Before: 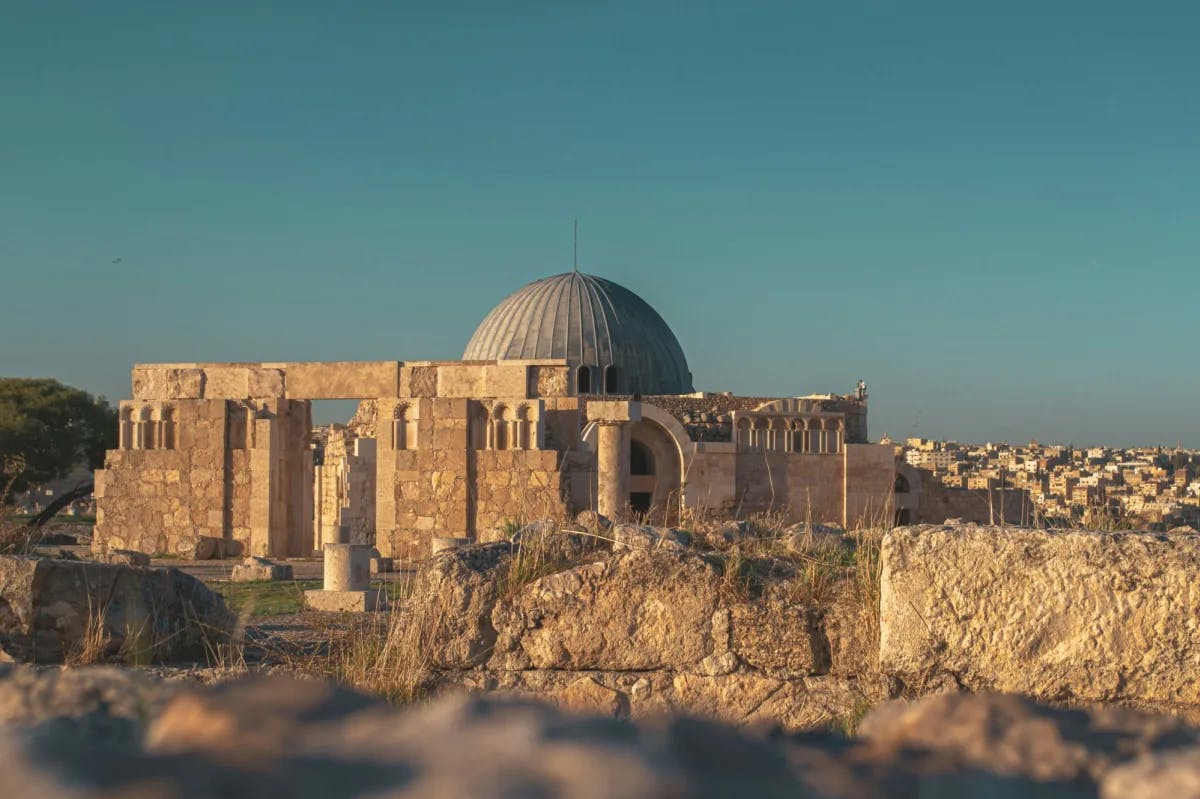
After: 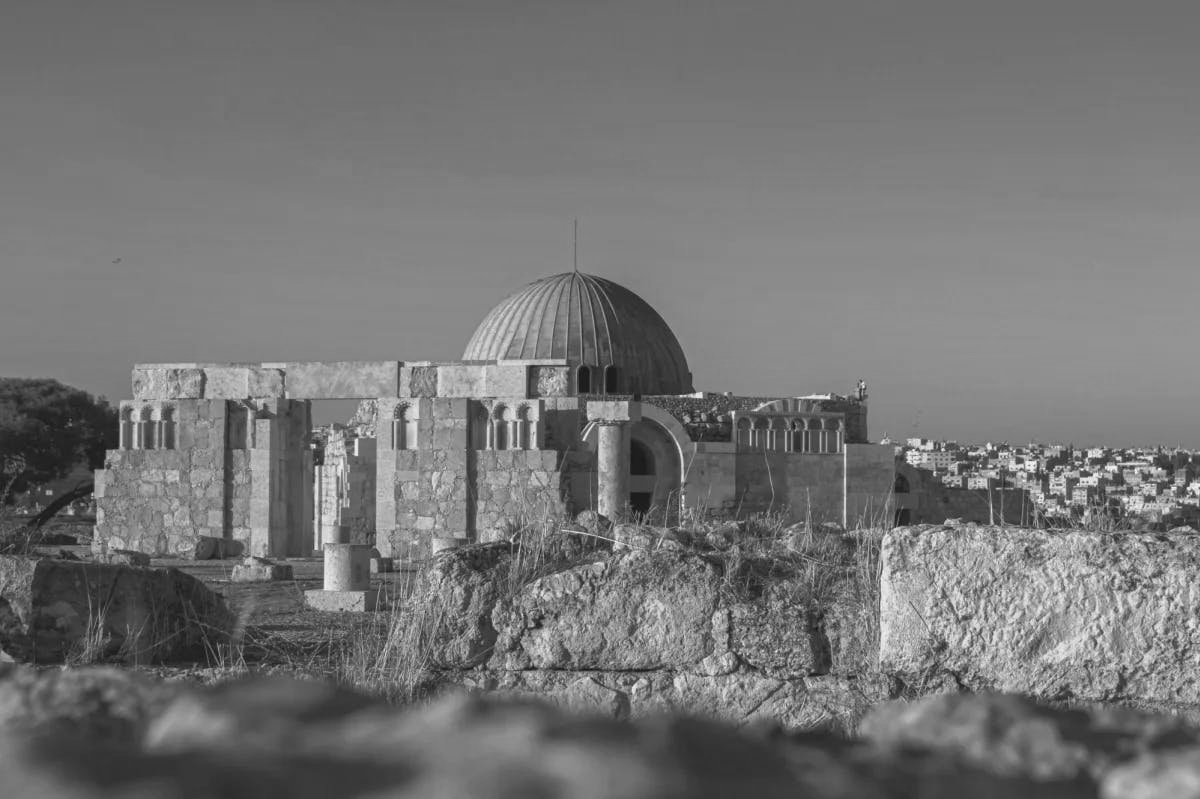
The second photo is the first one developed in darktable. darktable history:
contrast brightness saturation: saturation -0.05
monochrome: on, module defaults
